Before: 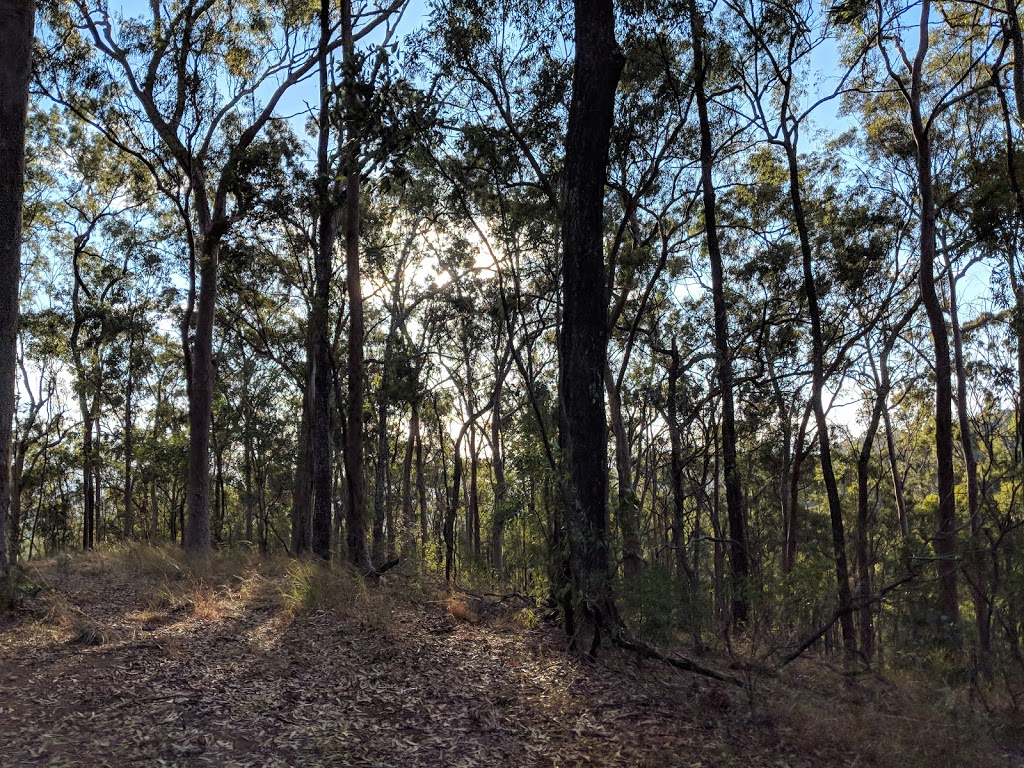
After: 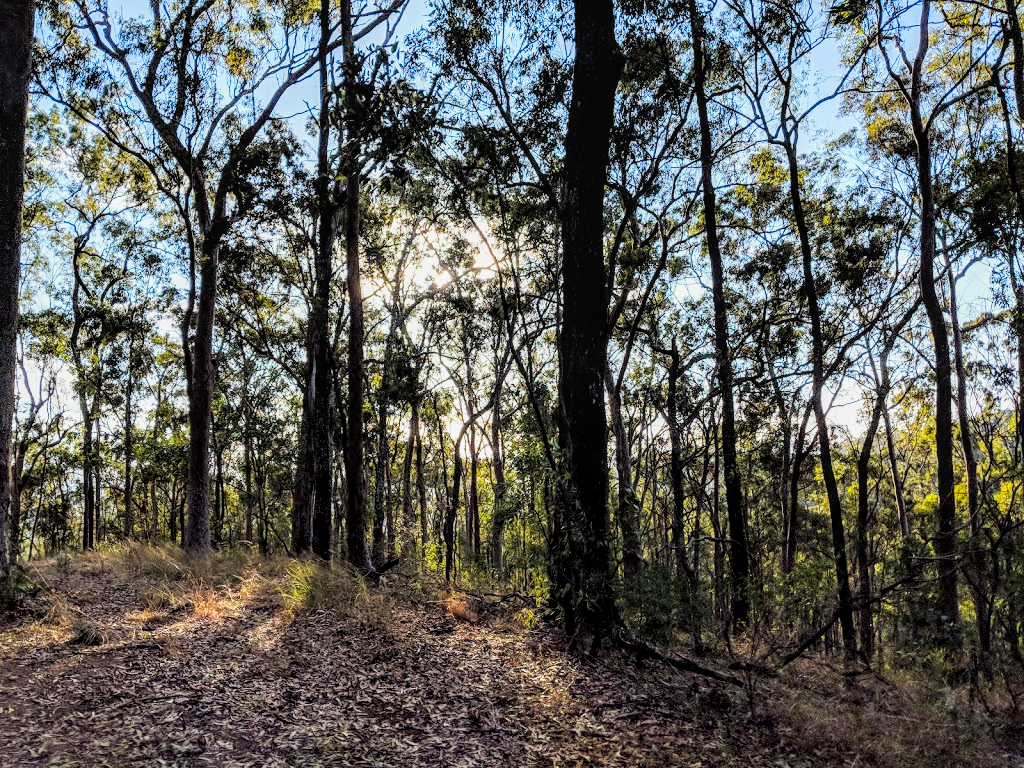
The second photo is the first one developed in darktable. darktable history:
local contrast: on, module defaults
exposure: black level correction 0, exposure 0.9 EV, compensate highlight preservation false
filmic rgb: black relative exposure -5 EV, hardness 2.88, contrast 1.2, highlights saturation mix -30%
color balance rgb: perceptual saturation grading › global saturation 30%, global vibrance 20%
